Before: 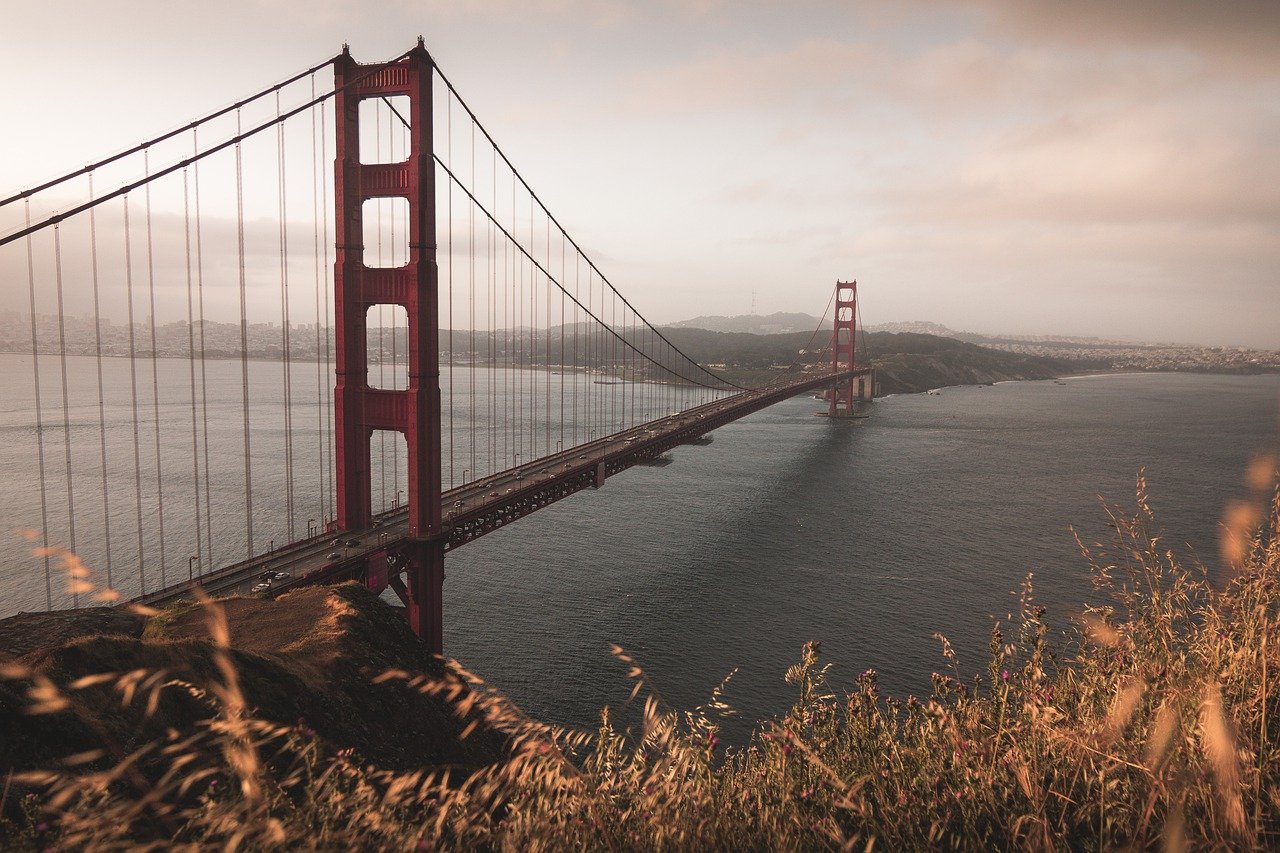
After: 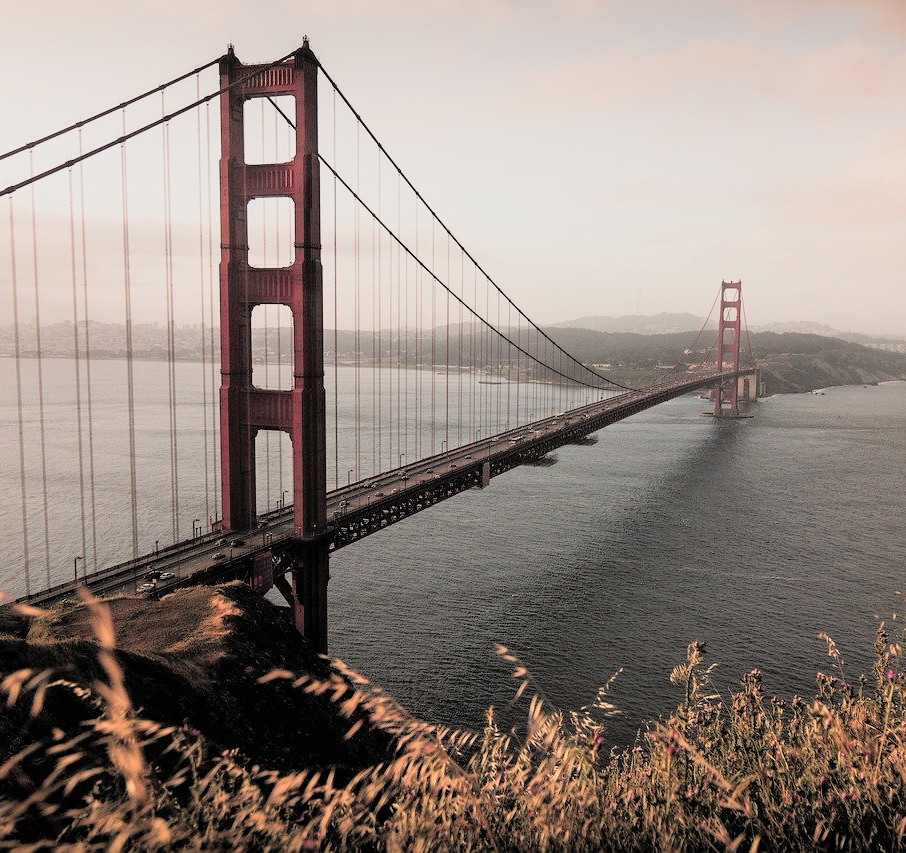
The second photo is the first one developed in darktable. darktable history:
crop and rotate: left 9.061%, right 20.142%
contrast brightness saturation: brightness 0.13
filmic rgb: black relative exposure -7.75 EV, white relative exposure 4.4 EV, threshold 3 EV, hardness 3.76, latitude 50%, contrast 1.1, color science v5 (2021), contrast in shadows safe, contrast in highlights safe, enable highlight reconstruction true
rgb levels: levels [[0.013, 0.434, 0.89], [0, 0.5, 1], [0, 0.5, 1]]
